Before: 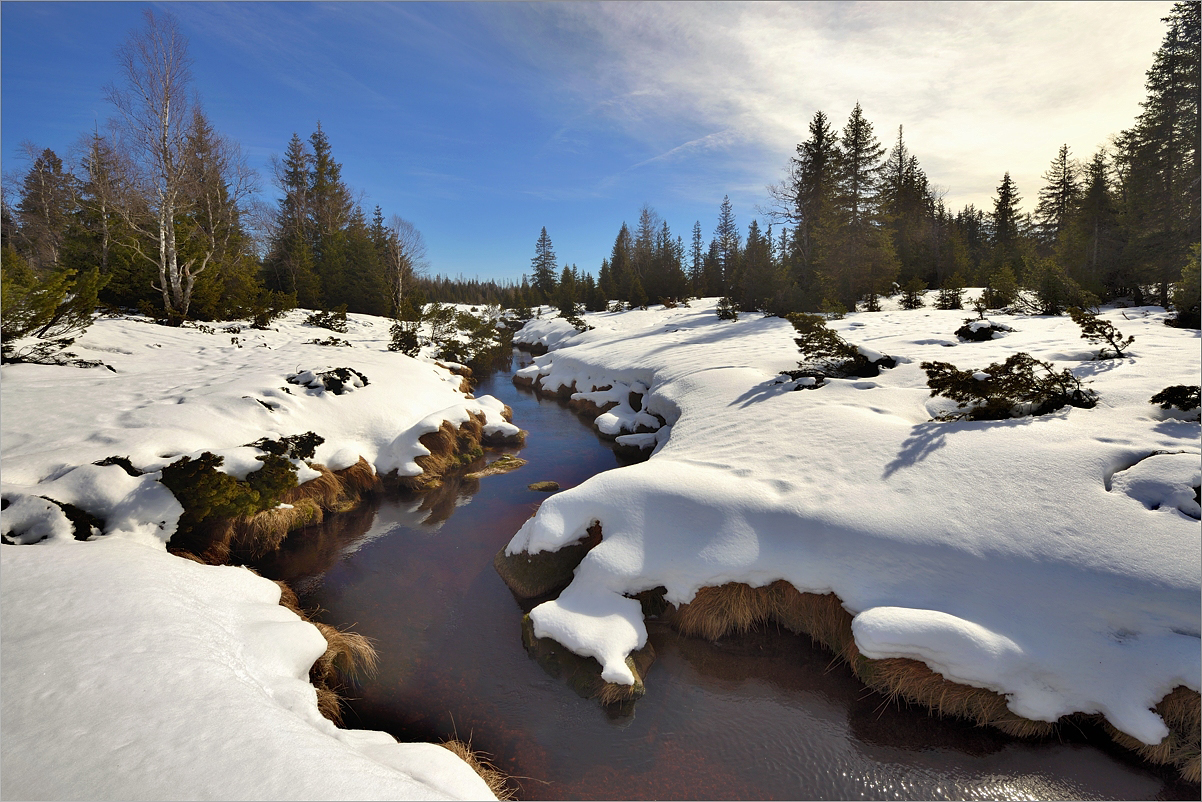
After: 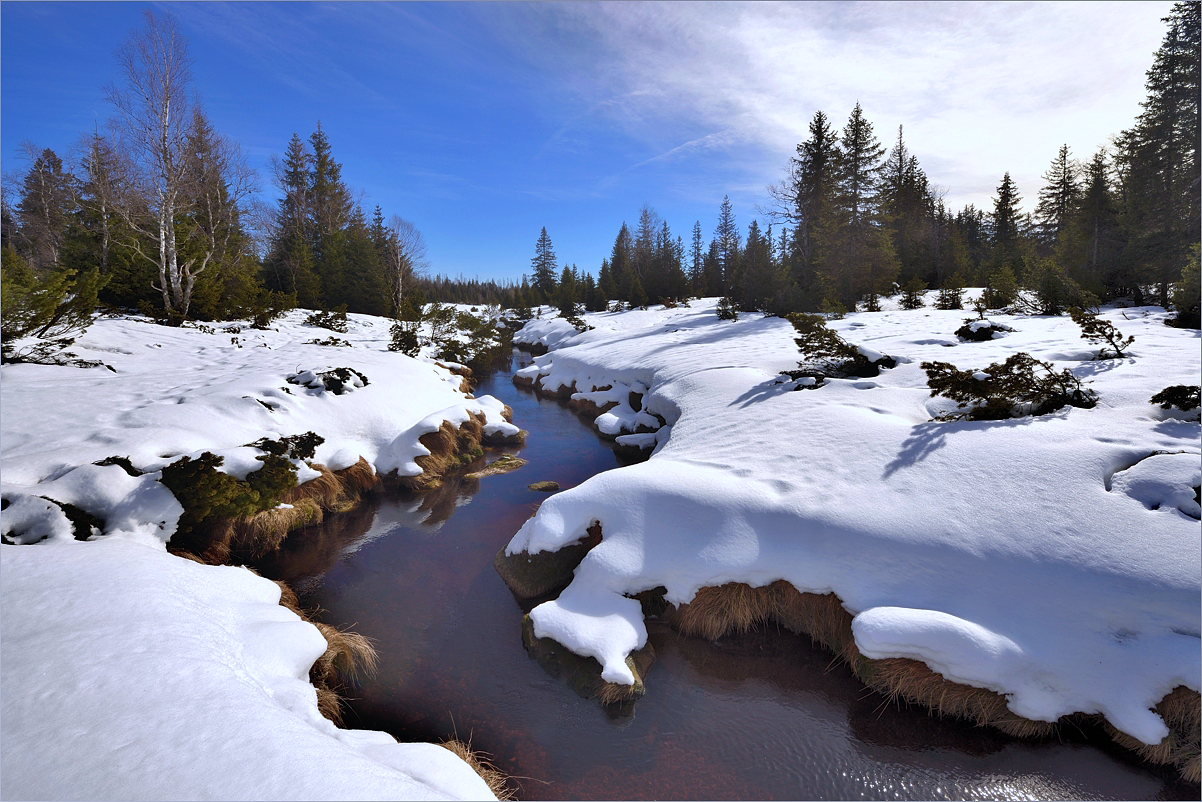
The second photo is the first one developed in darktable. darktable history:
color calibration: illuminant custom, x 0.373, y 0.388, temperature 4269.97 K
exposure: compensate highlight preservation false
